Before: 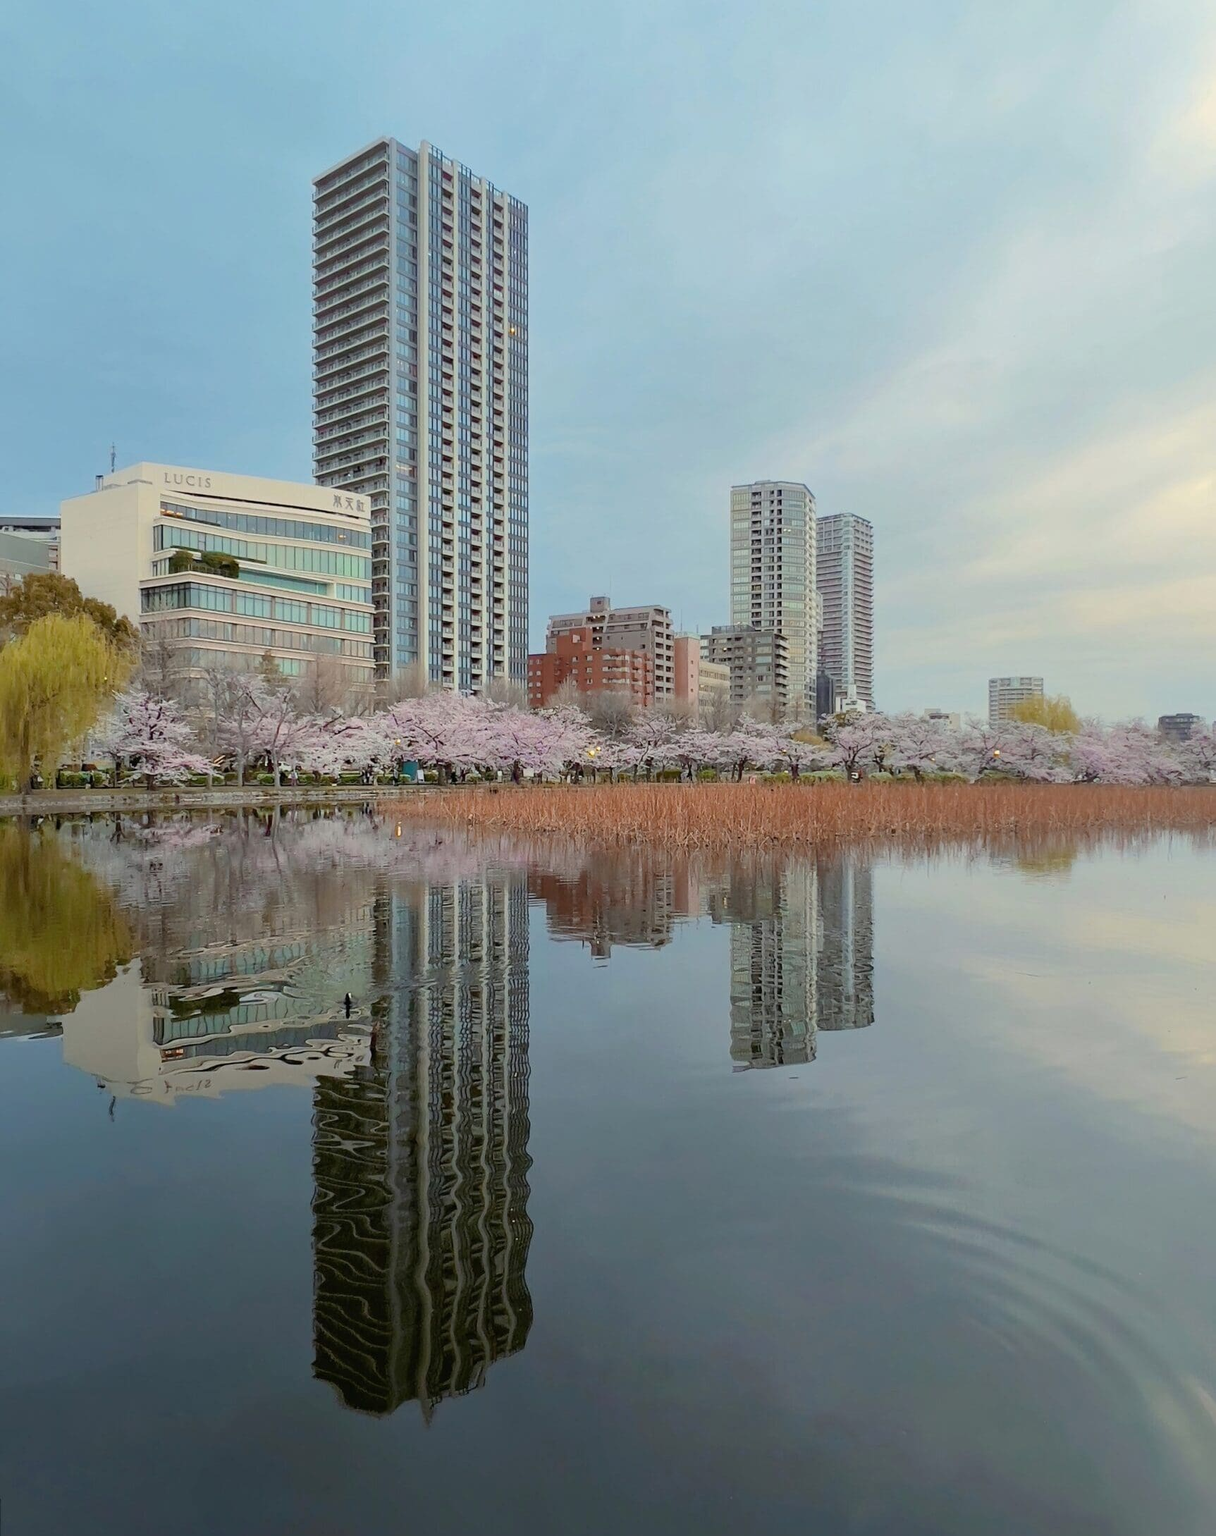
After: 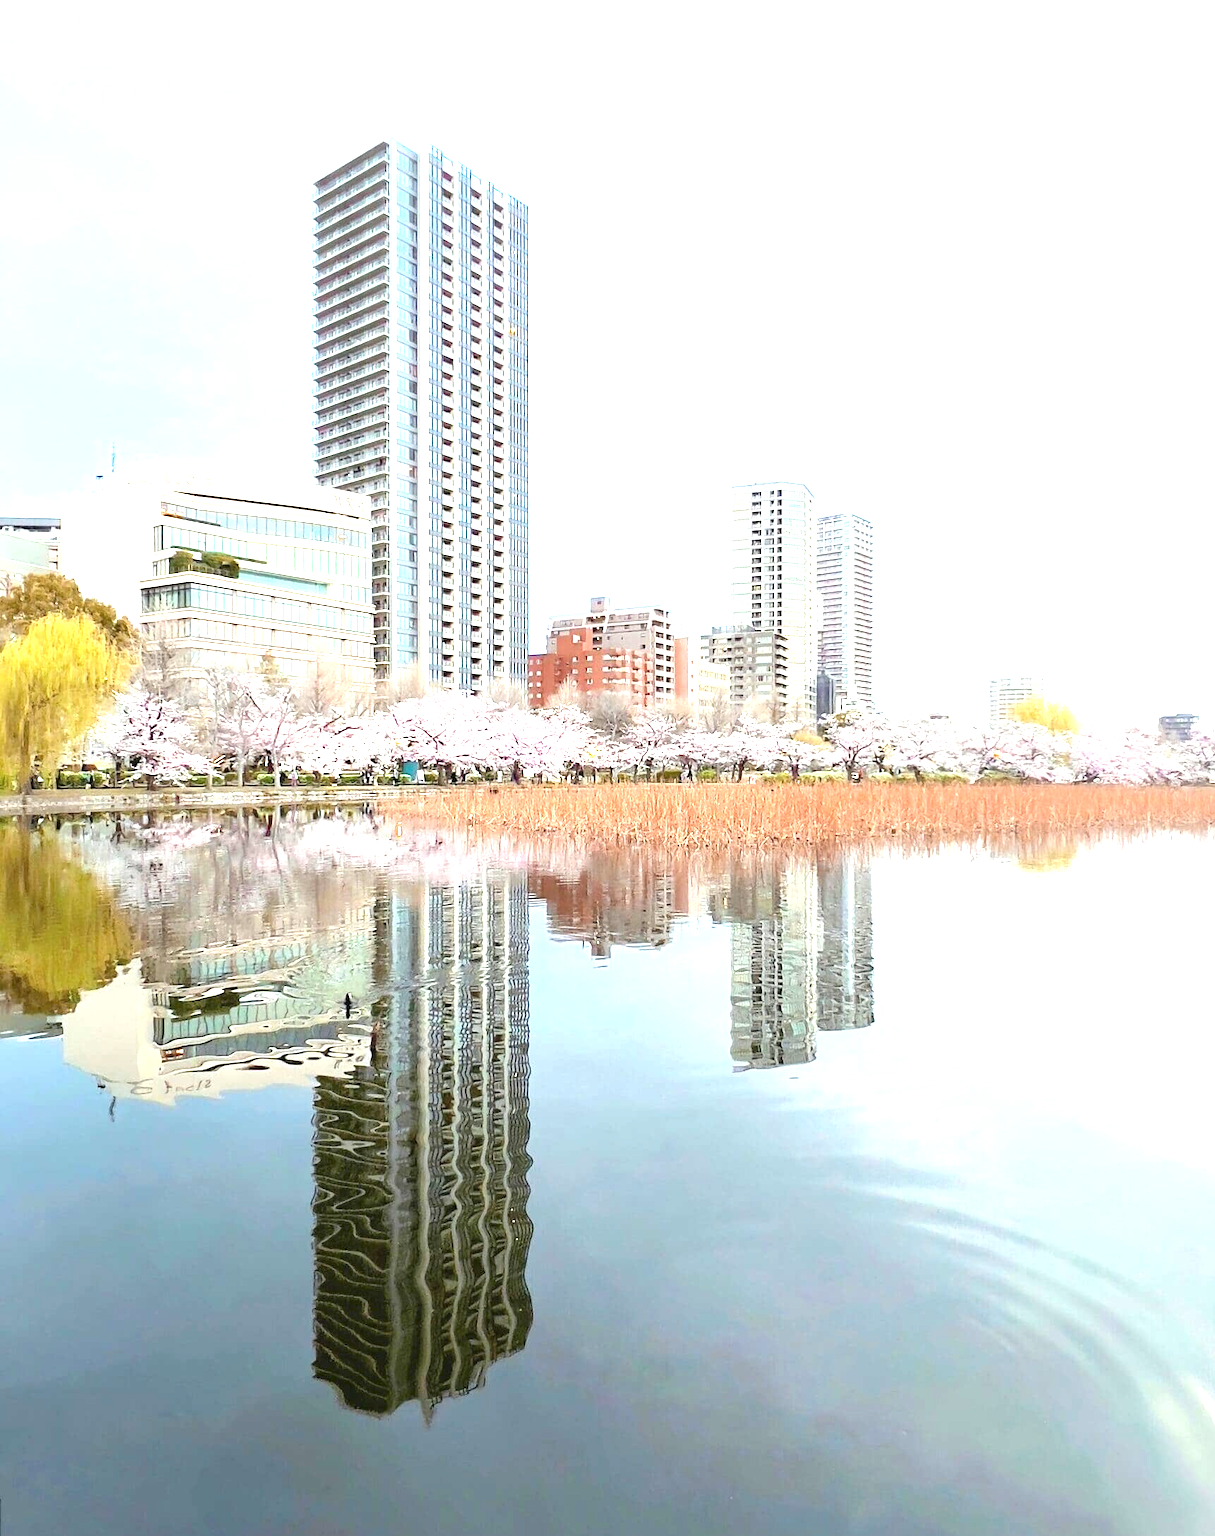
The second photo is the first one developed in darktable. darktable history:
exposure: exposure 2.02 EV, compensate highlight preservation false
